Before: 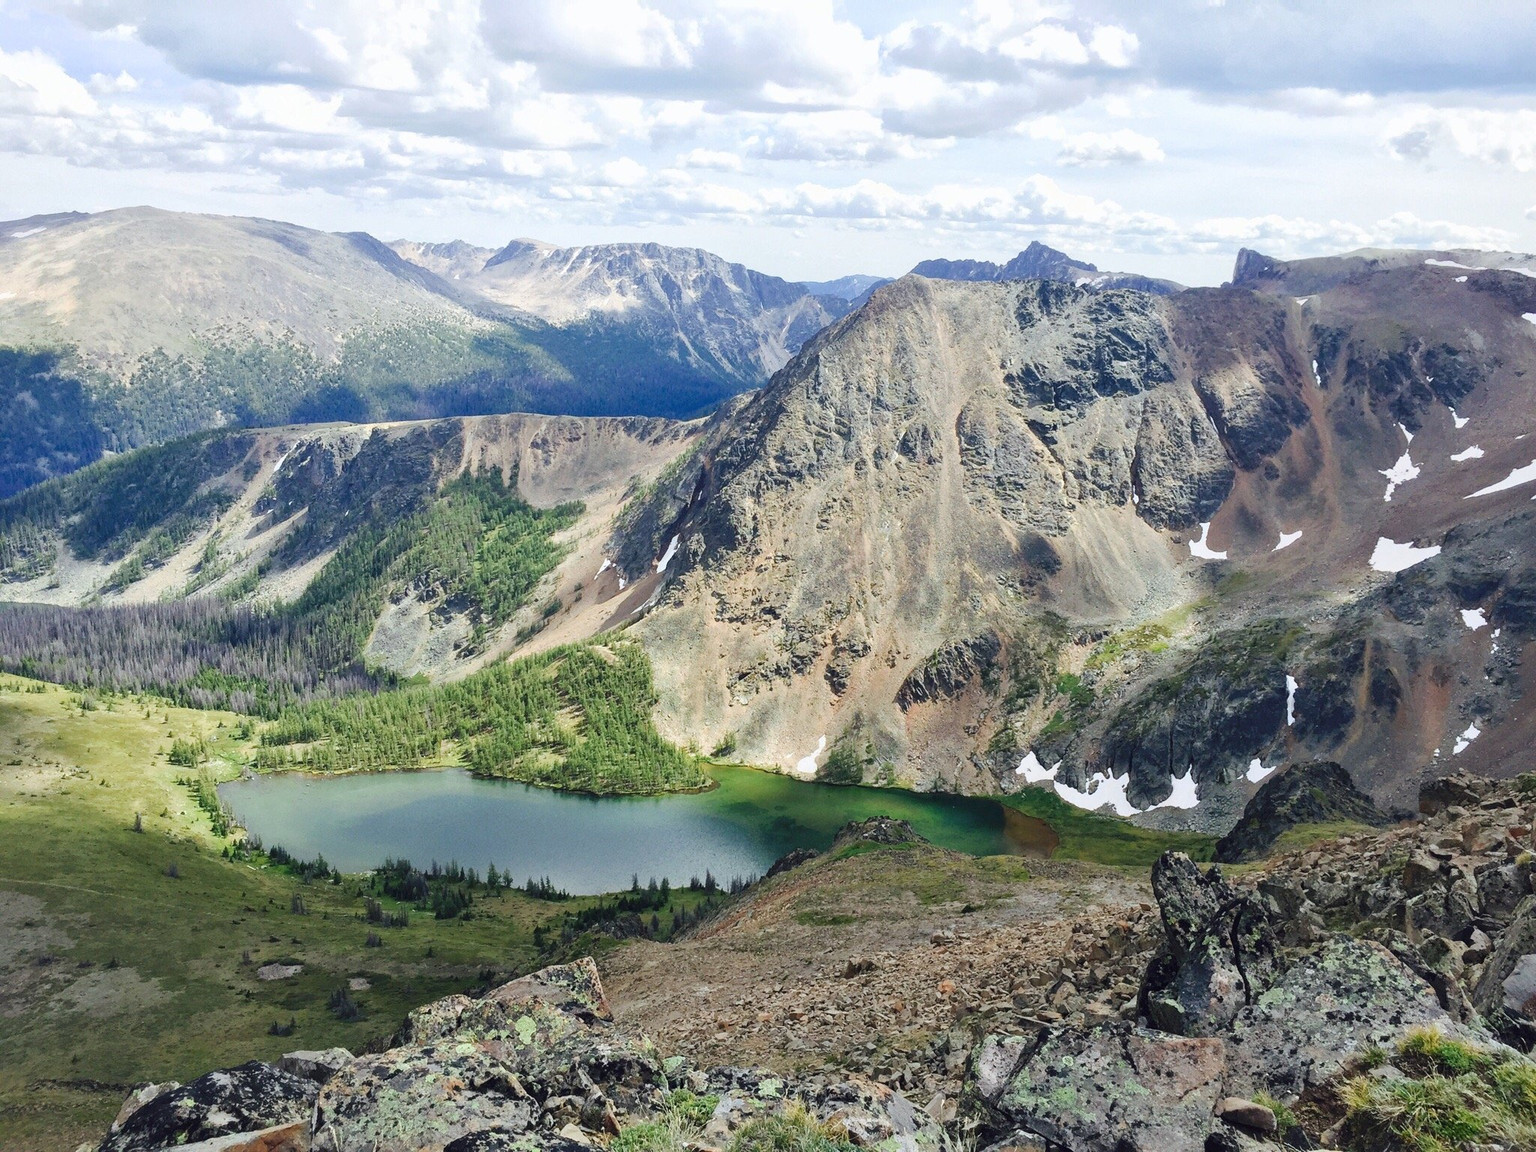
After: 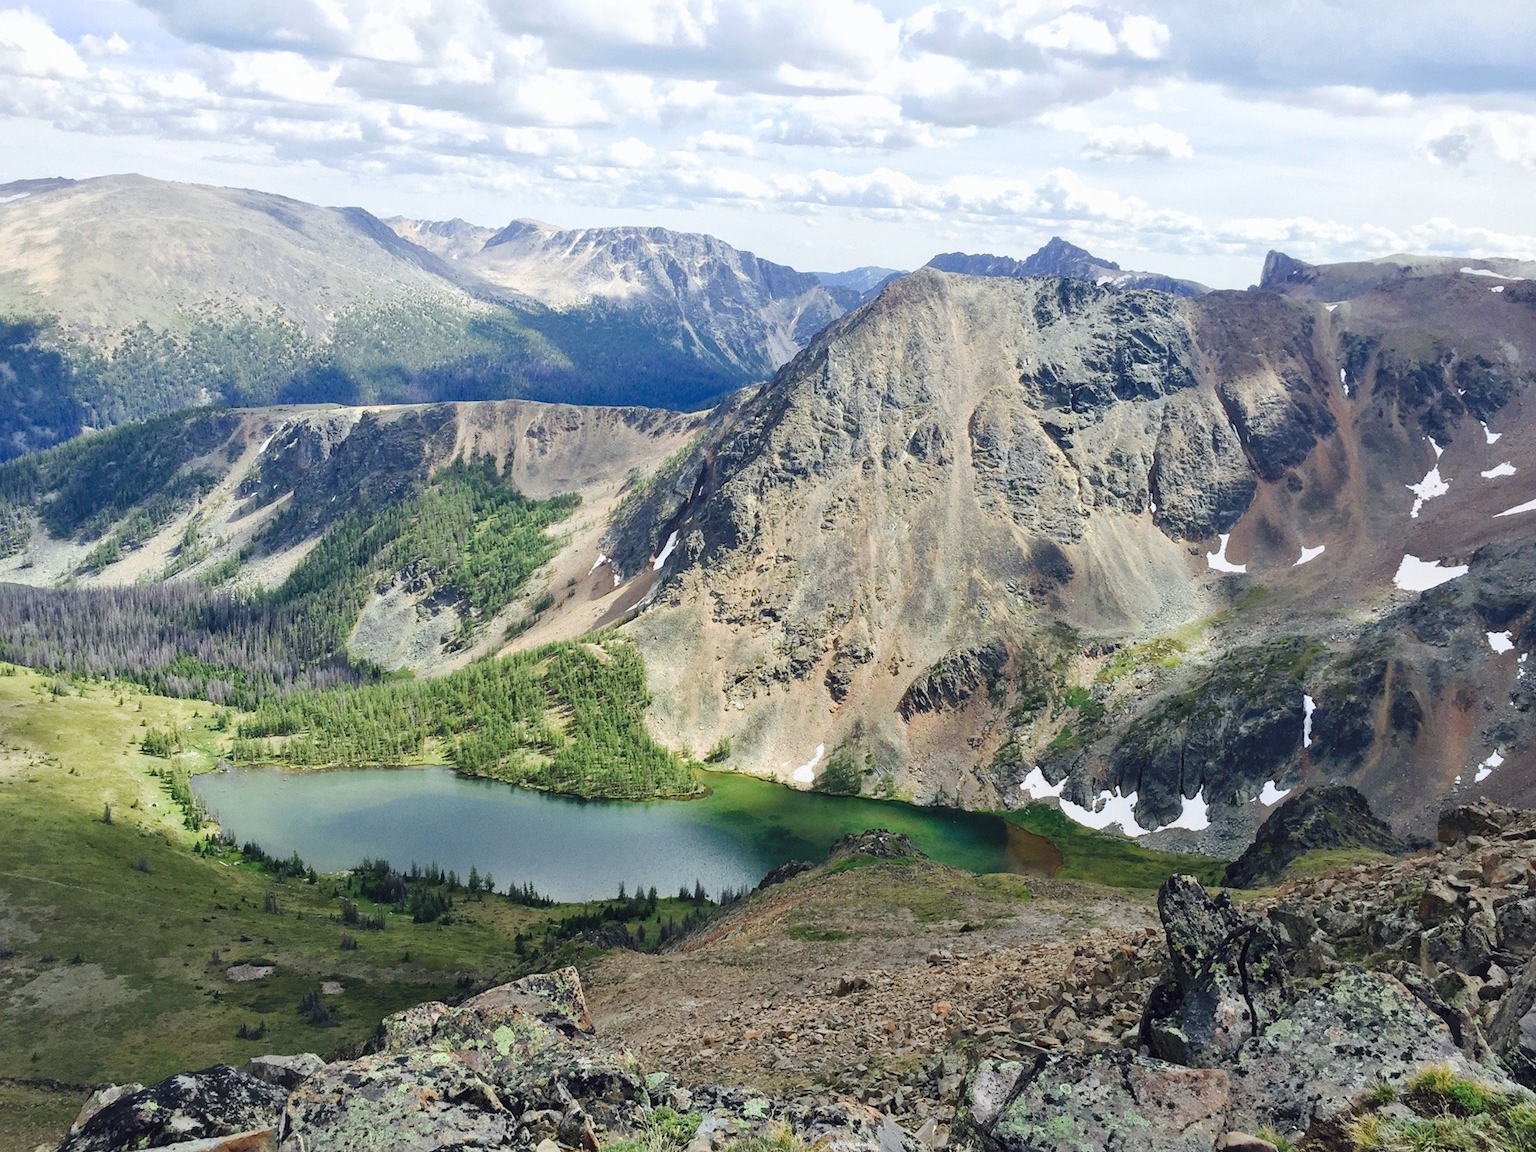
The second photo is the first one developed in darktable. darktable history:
crop and rotate: angle -1.65°
color calibration: illuminant same as pipeline (D50), adaptation none (bypass), x 0.332, y 0.334, temperature 5019.57 K
